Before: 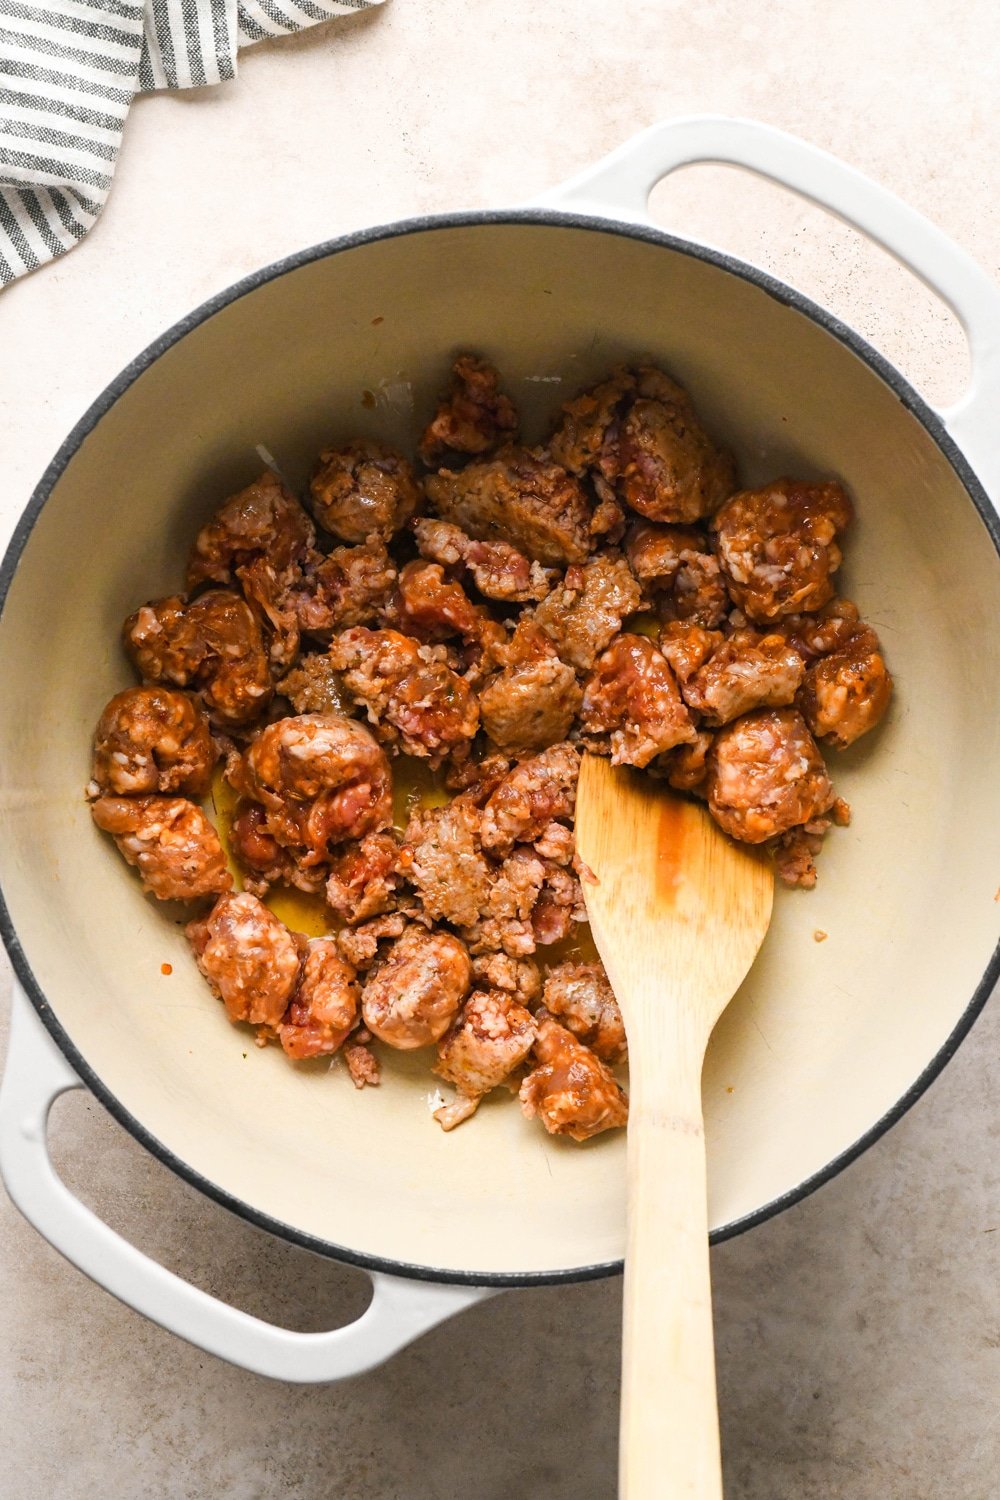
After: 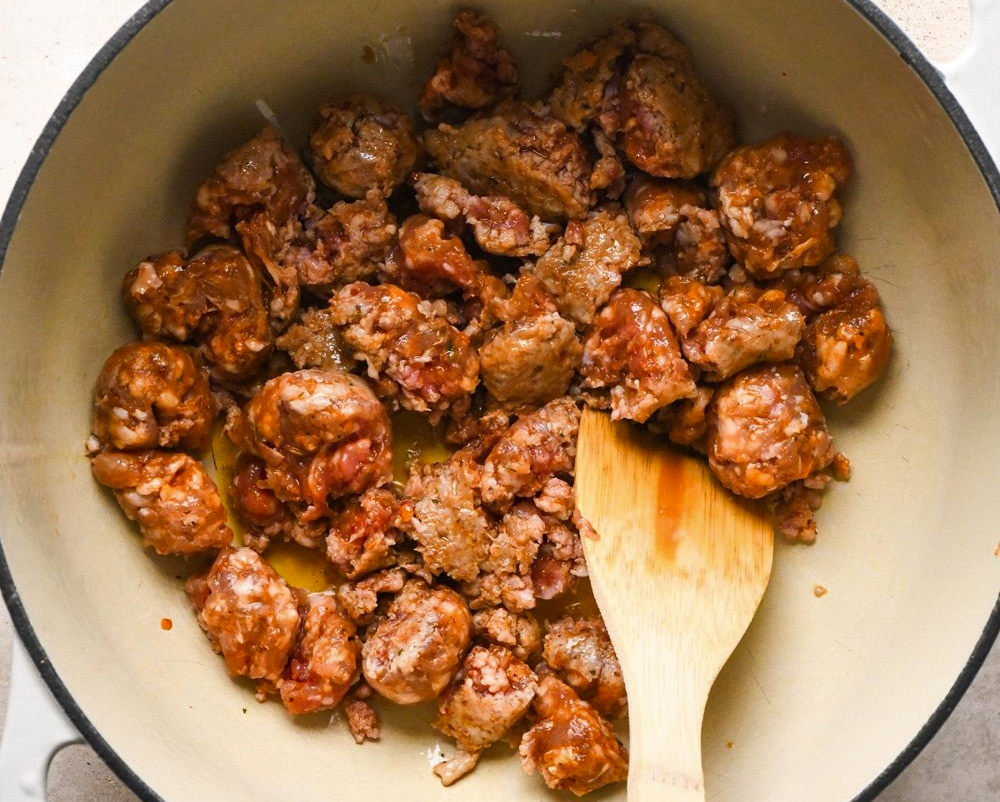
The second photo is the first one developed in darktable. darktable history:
crop and rotate: top 23.043%, bottom 23.437%
shadows and highlights: radius 337.17, shadows 29.01, soften with gaussian
